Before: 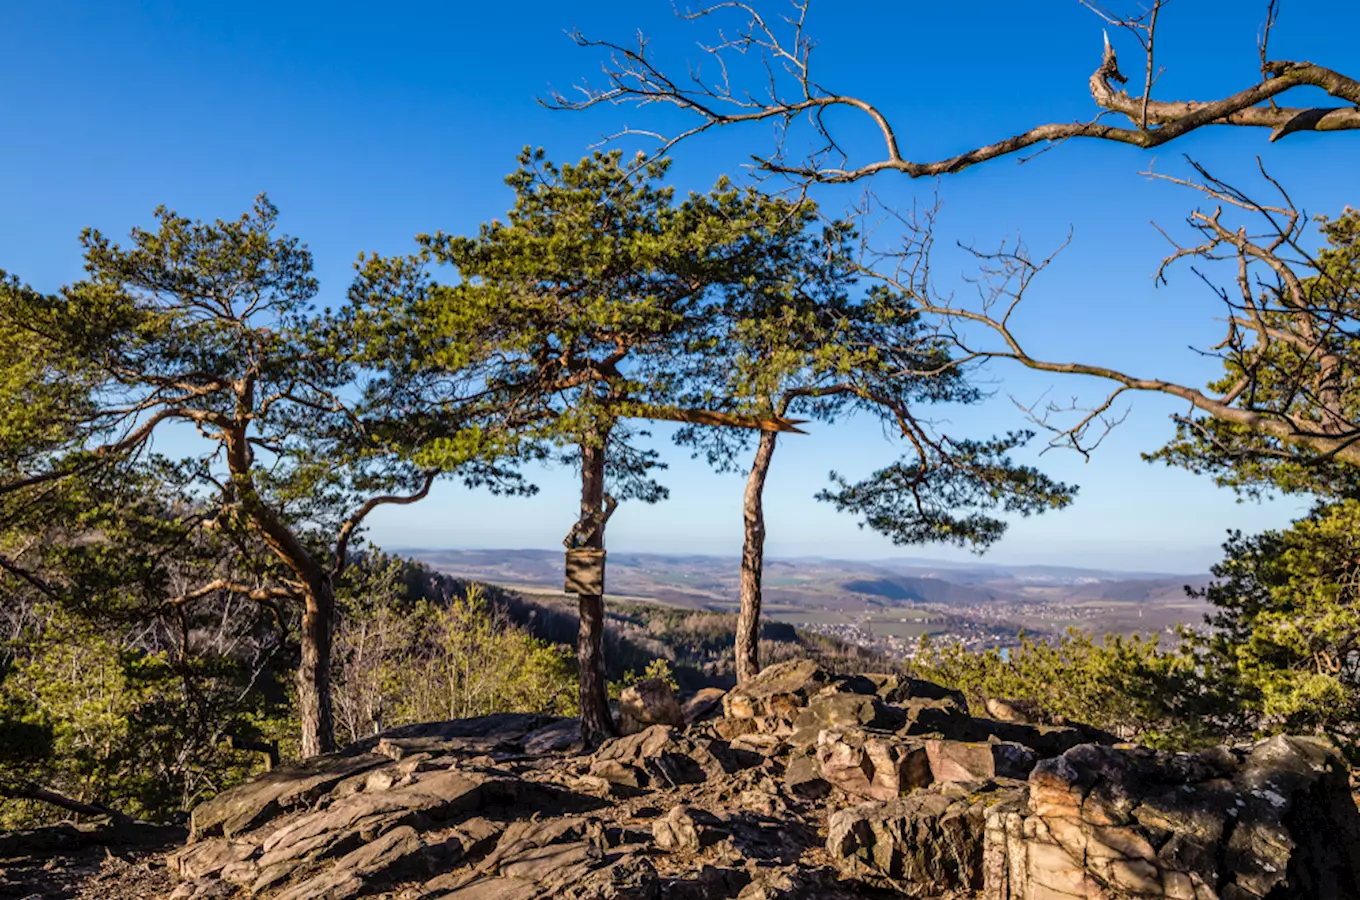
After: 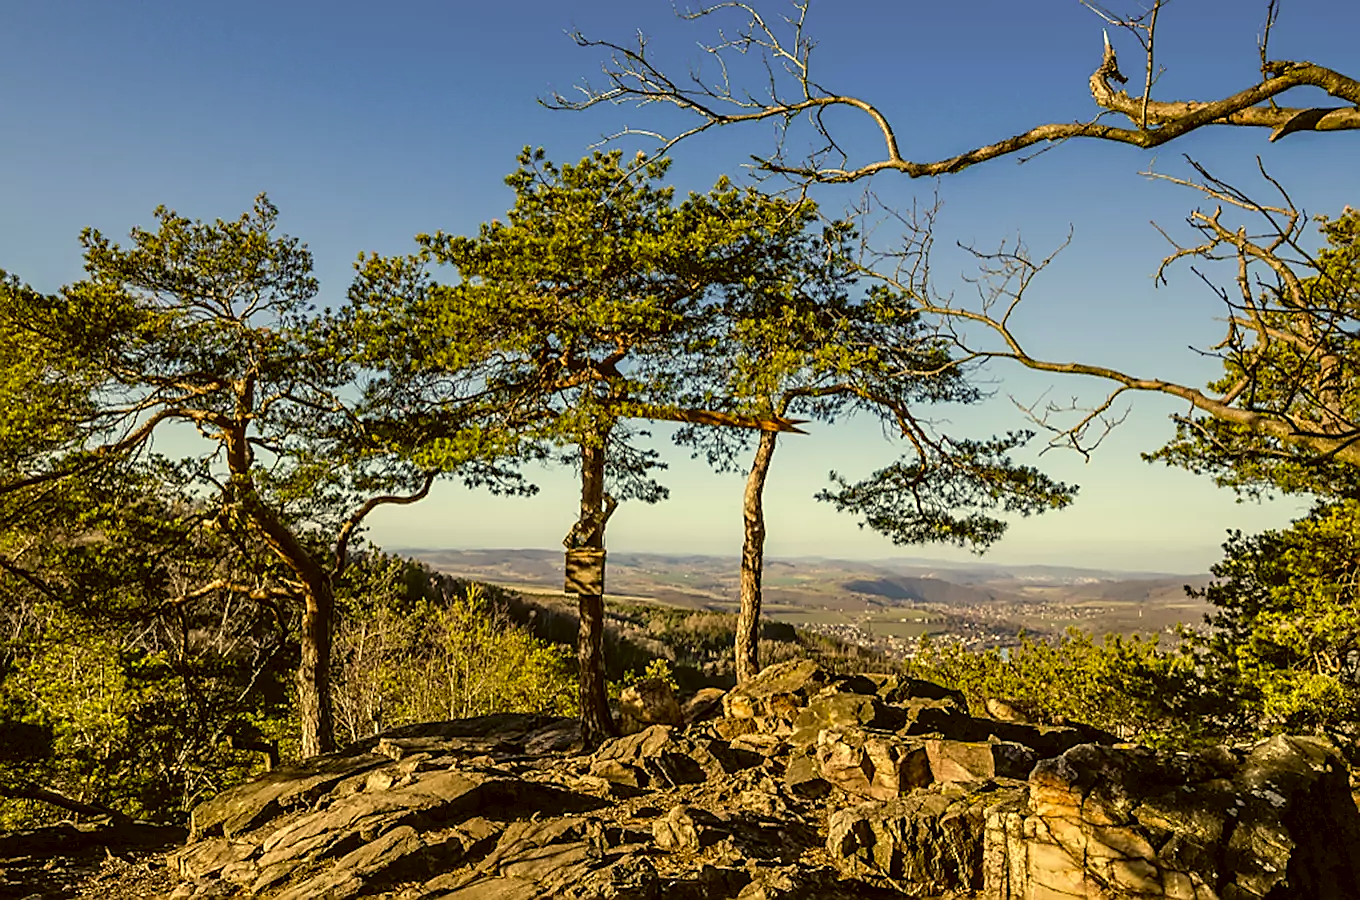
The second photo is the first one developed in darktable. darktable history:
sharpen: radius 1.428, amount 1.266, threshold 0.811
color correction: highlights a* 0.112, highlights b* 29.43, shadows a* -0.223, shadows b* 21.69
